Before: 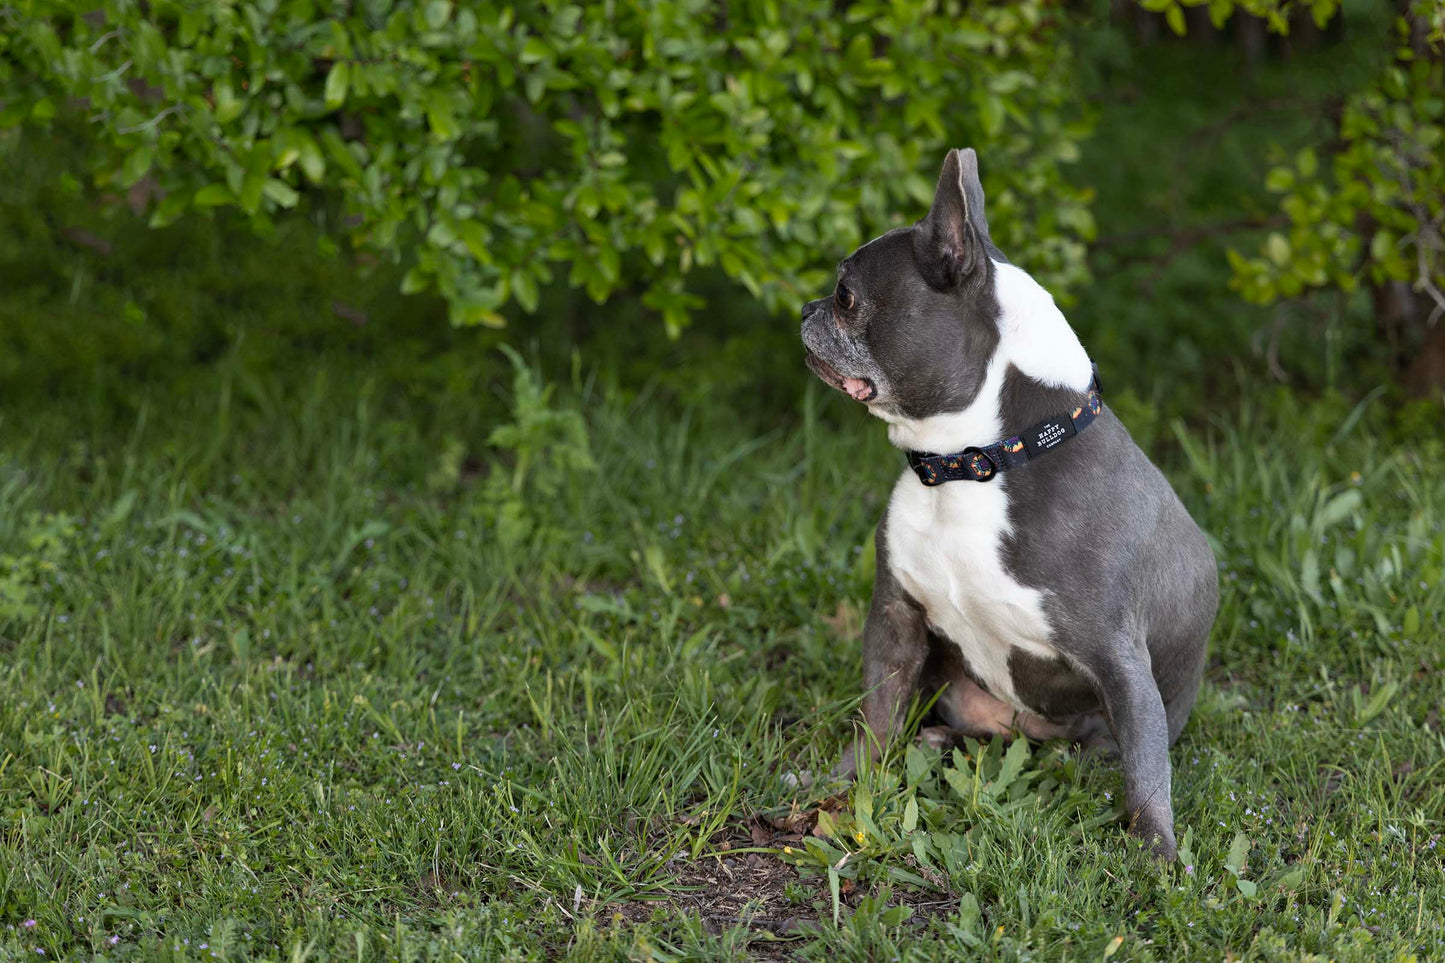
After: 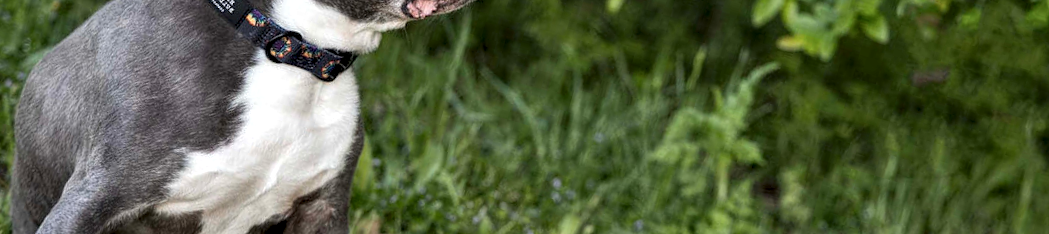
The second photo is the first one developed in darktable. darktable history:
crop and rotate: angle 16.12°, top 30.835%, bottom 35.653%
shadows and highlights: radius 108.52, shadows 44.07, highlights -67.8, low approximation 0.01, soften with gaussian
local contrast: highlights 100%, shadows 100%, detail 200%, midtone range 0.2
